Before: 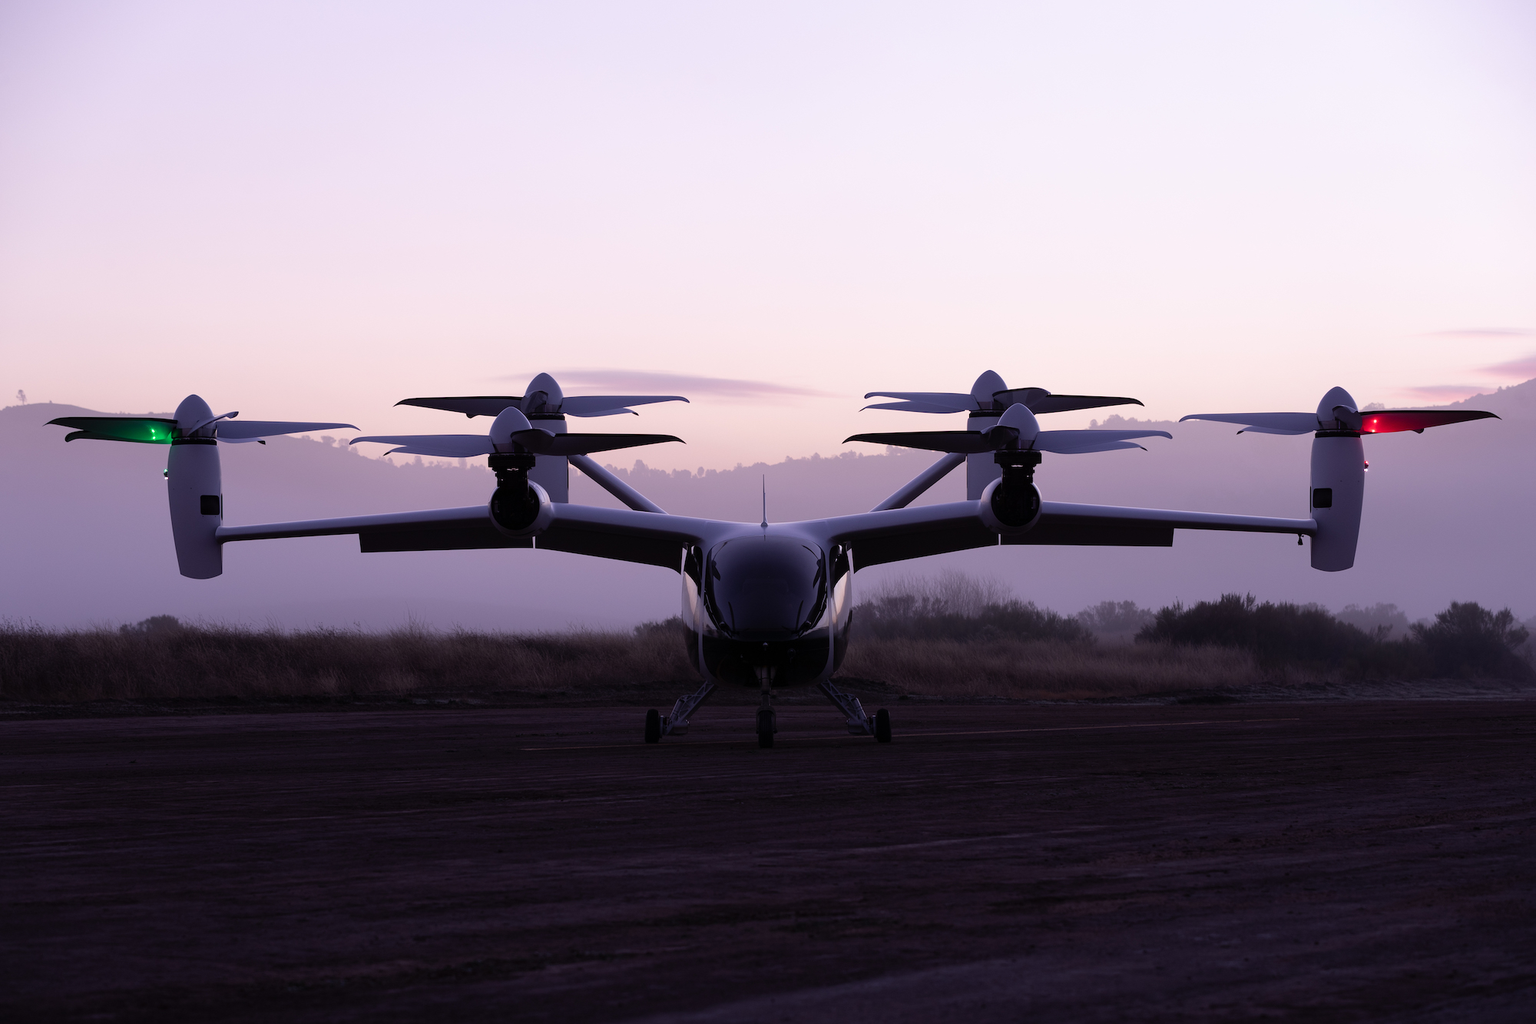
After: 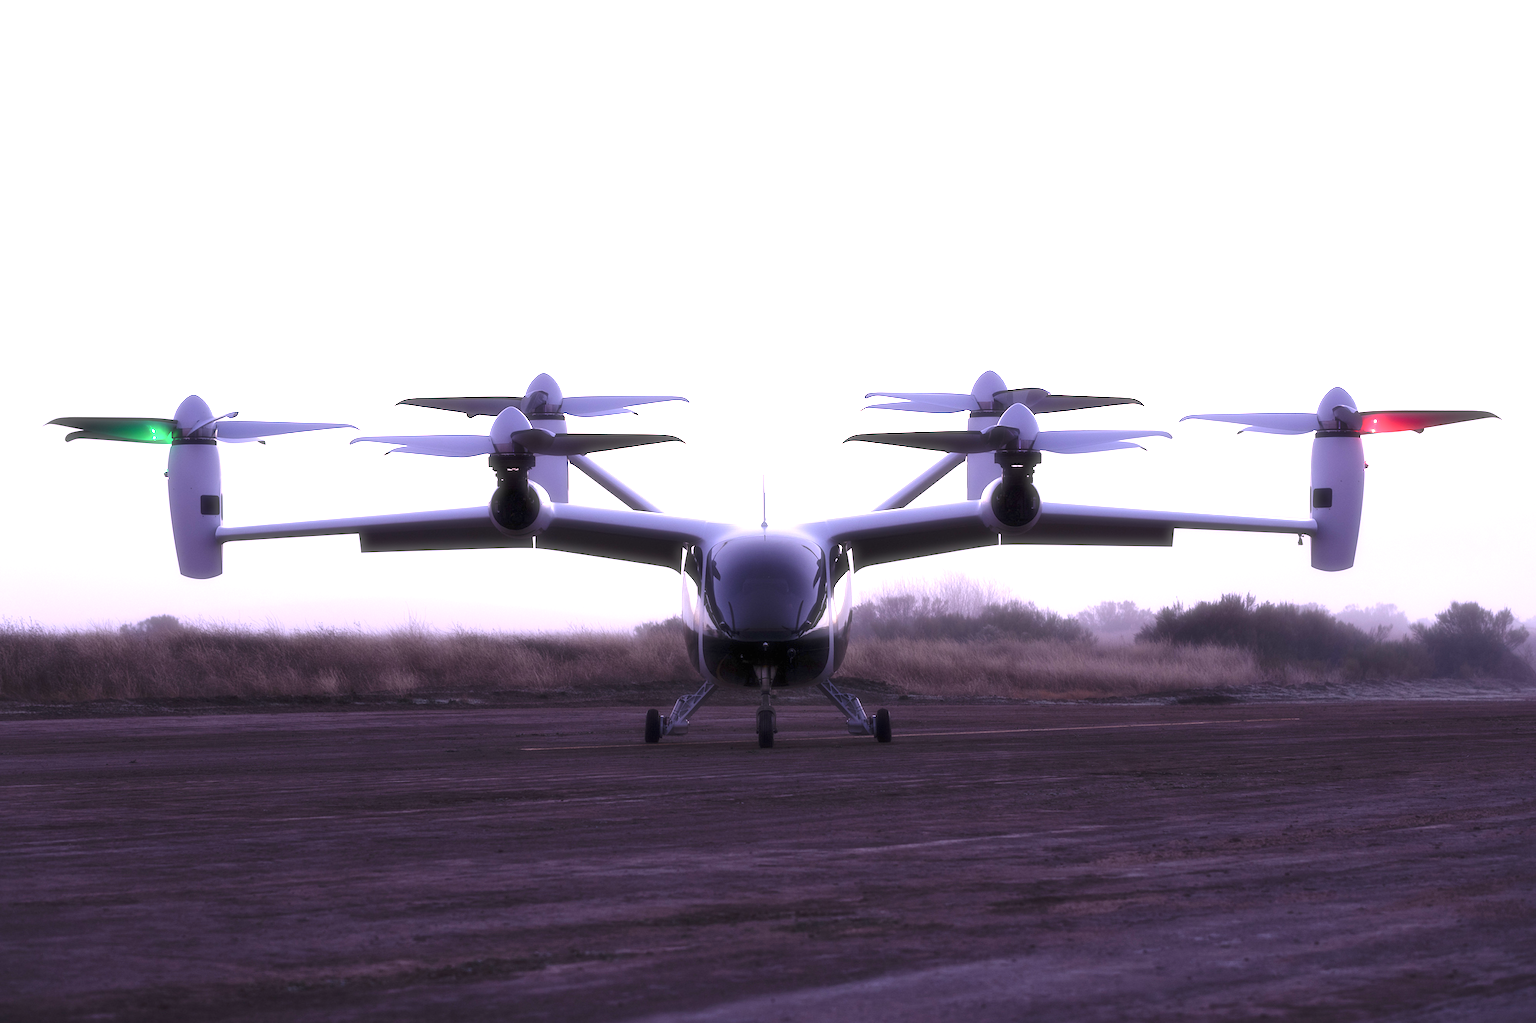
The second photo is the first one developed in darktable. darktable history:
exposure: black level correction 0, exposure 2.327 EV, compensate exposure bias true, compensate highlight preservation false
local contrast: mode bilateral grid, contrast 20, coarseness 50, detail 120%, midtone range 0.2
soften: size 19.52%, mix 20.32%
